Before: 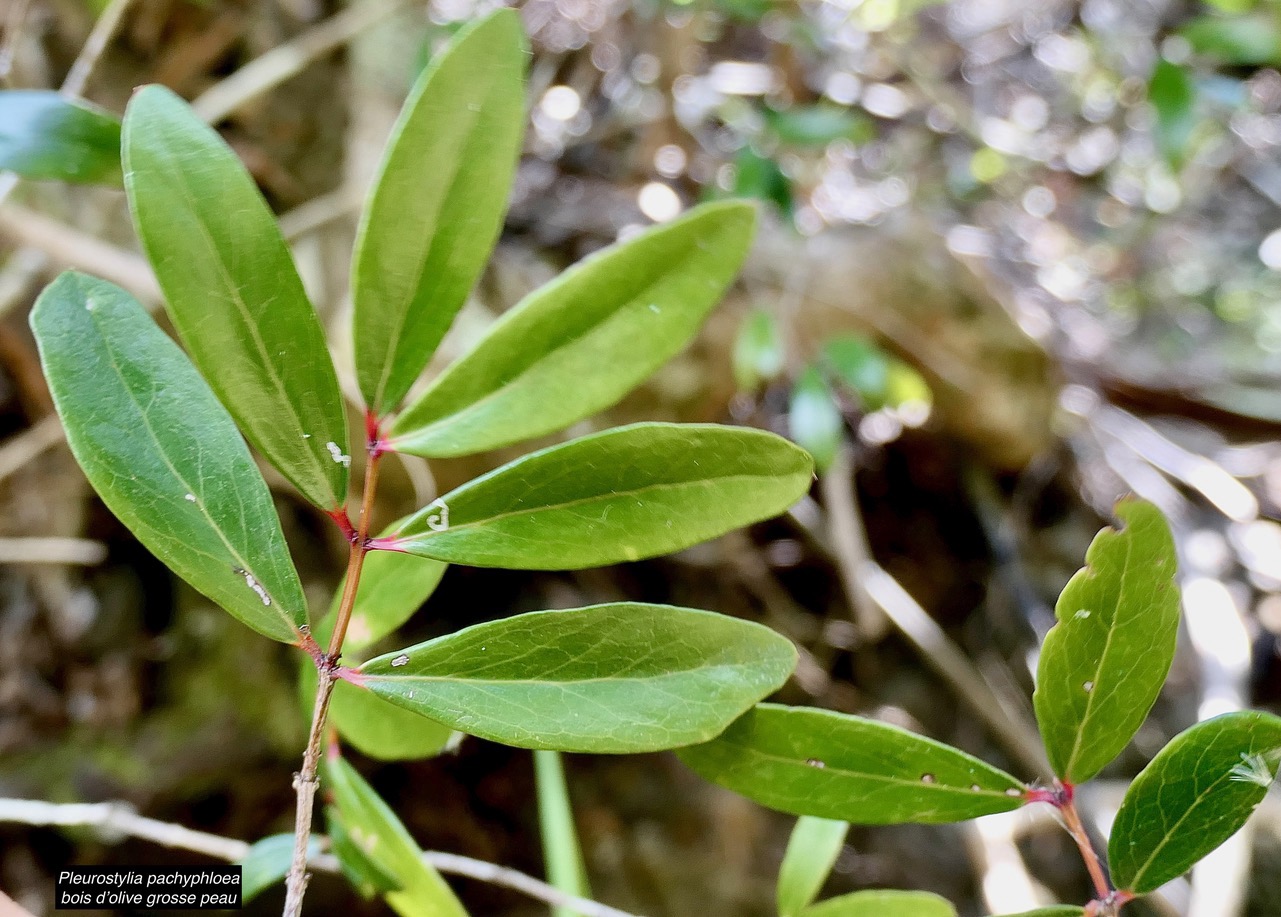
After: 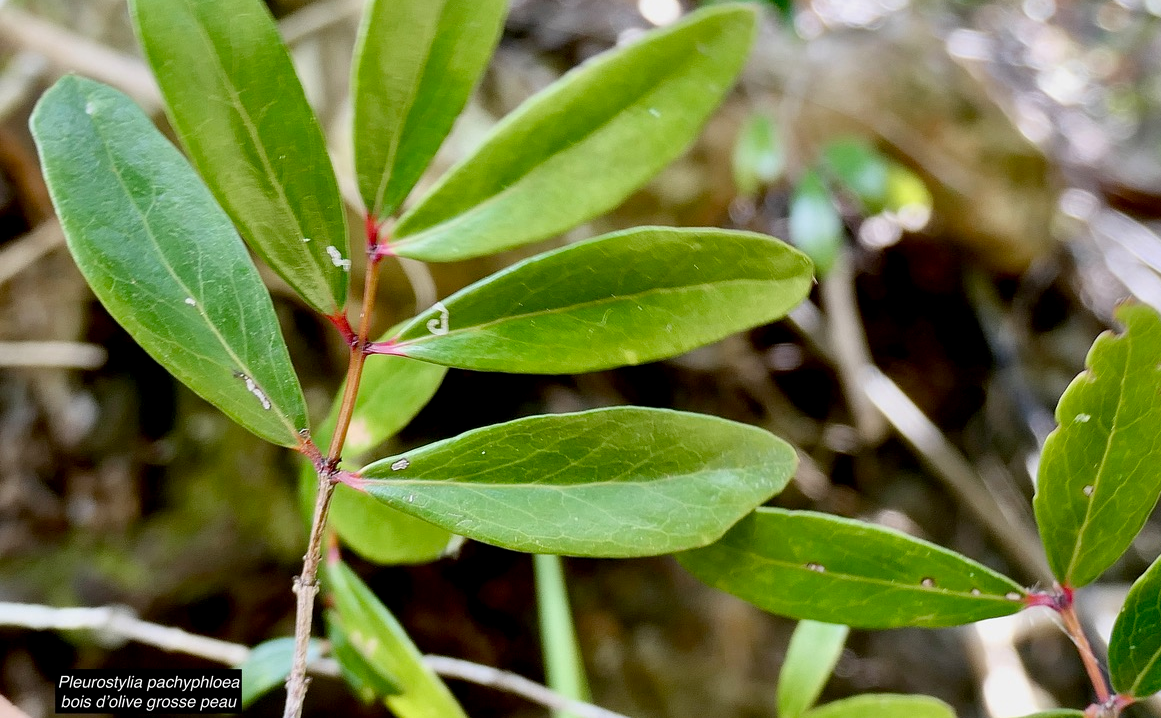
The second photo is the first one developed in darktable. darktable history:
crop: top 21.376%, right 9.355%, bottom 0.225%
